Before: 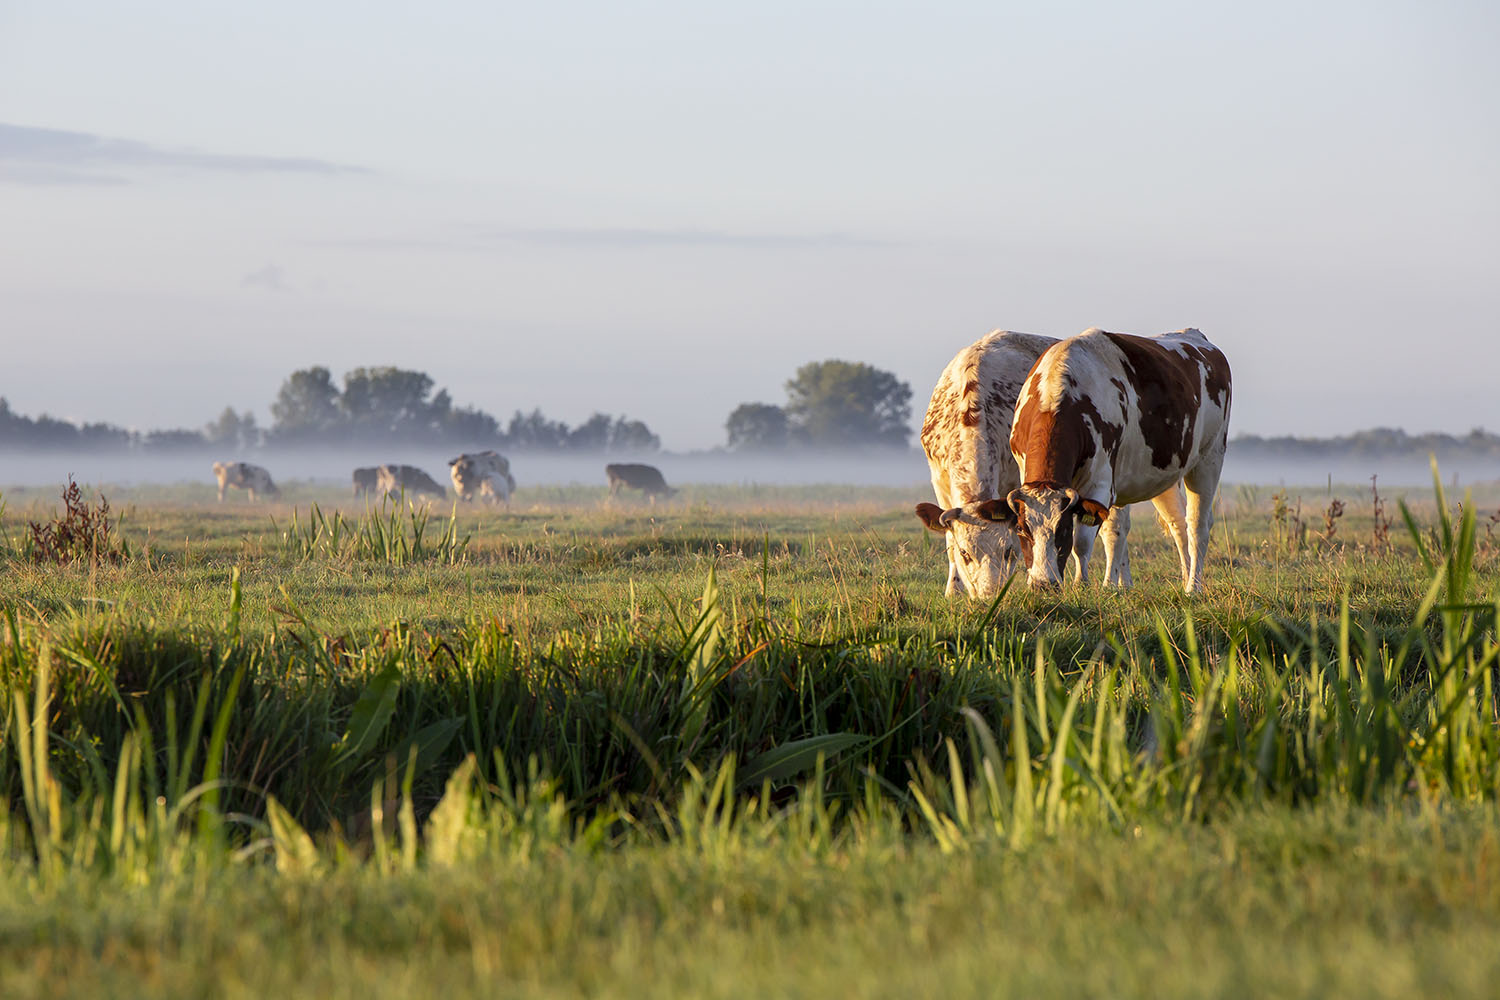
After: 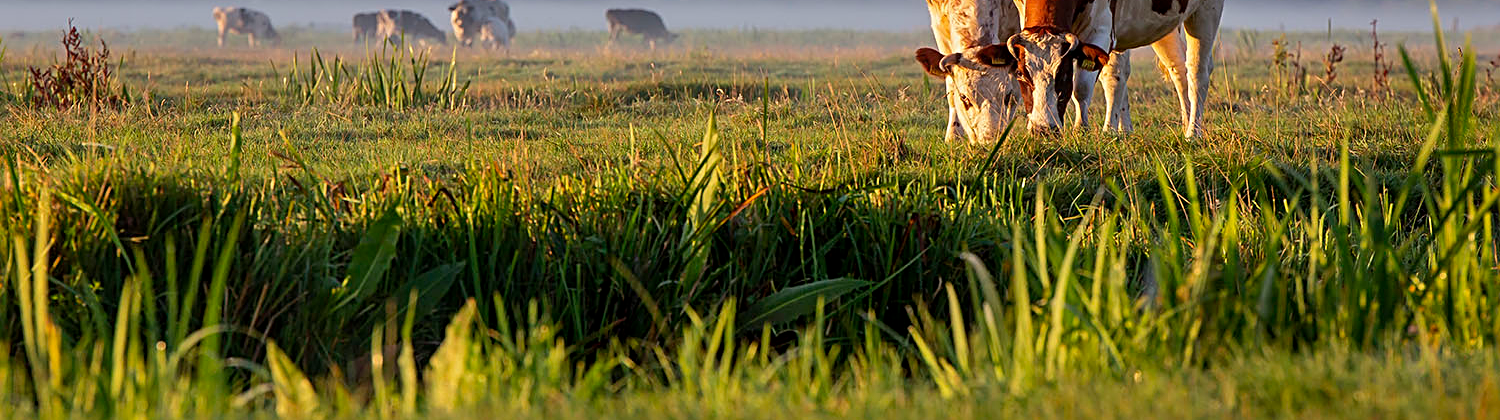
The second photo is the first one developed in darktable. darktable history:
shadows and highlights: soften with gaussian
sharpen: radius 2.767
crop: top 45.551%, bottom 12.262%
exposure: exposure -0.151 EV, compensate highlight preservation false
contrast brightness saturation: contrast 0.04, saturation 0.16
